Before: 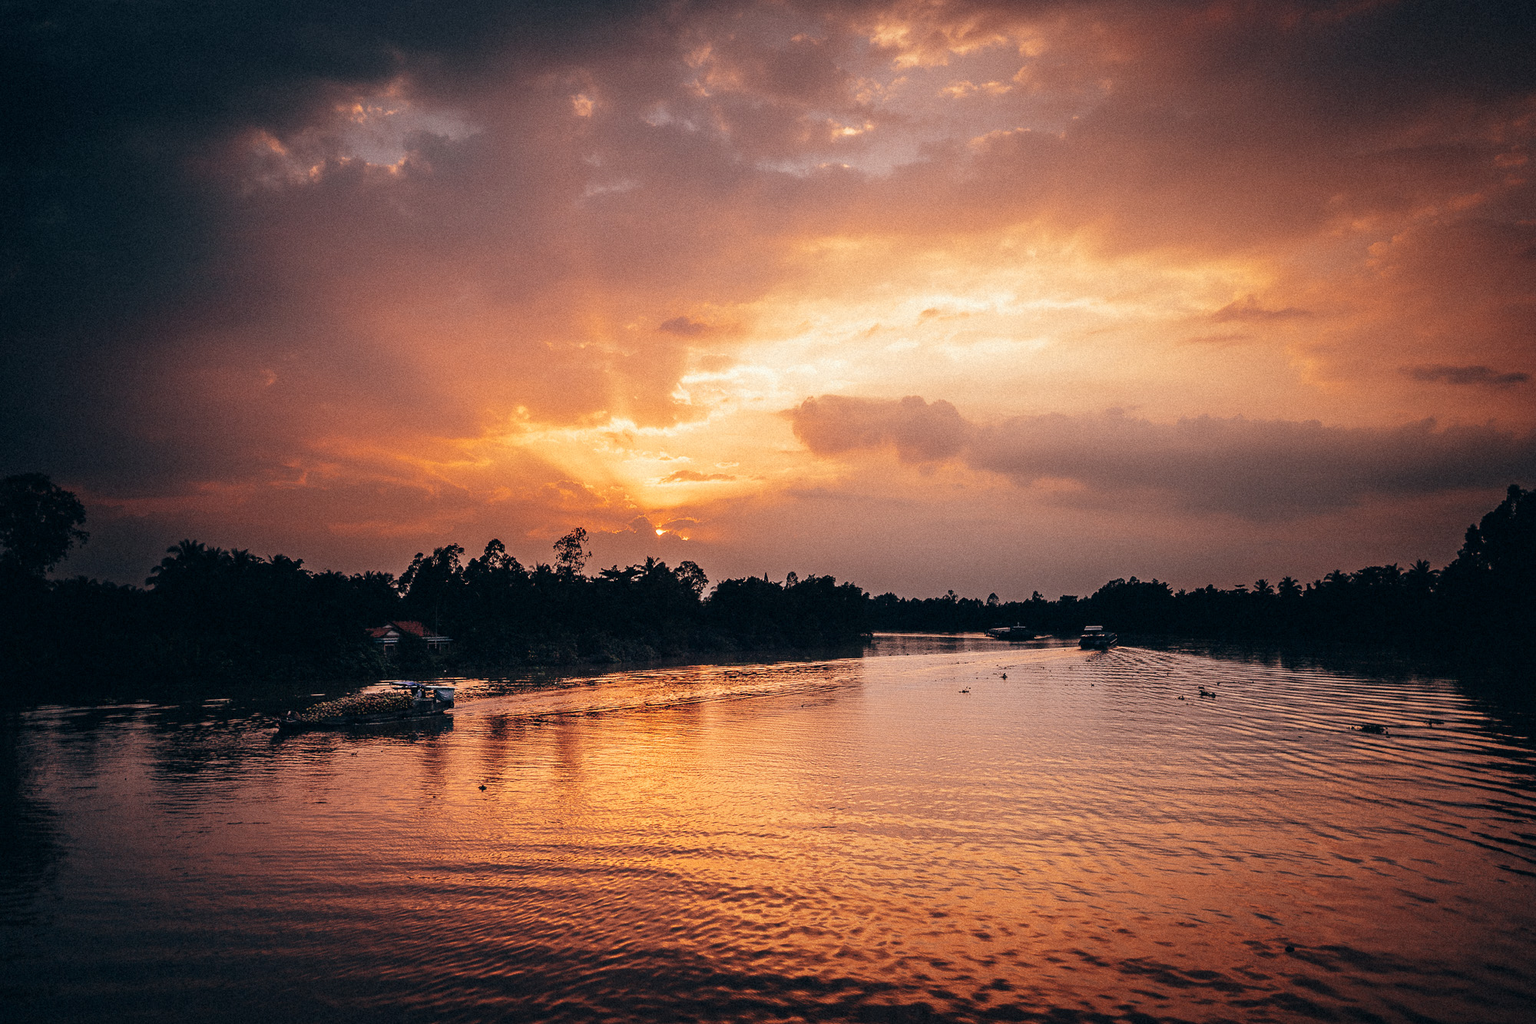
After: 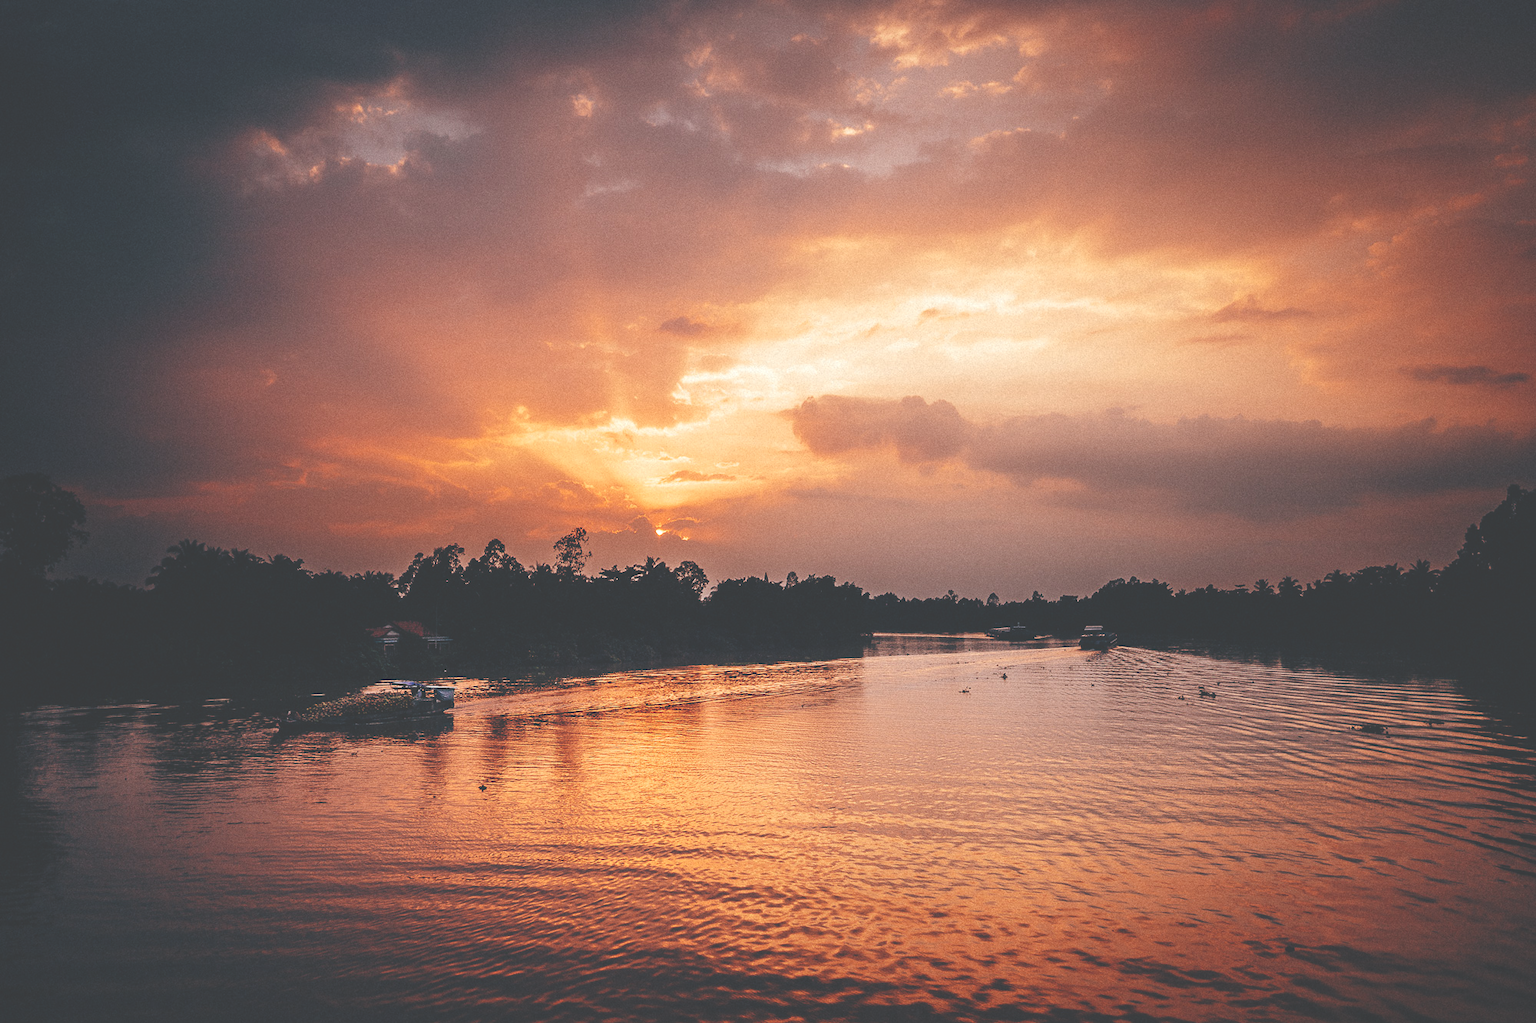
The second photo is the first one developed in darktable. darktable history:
color balance rgb: perceptual saturation grading › global saturation 20%, perceptual saturation grading › highlights -25%, perceptual saturation grading › shadows 25%
exposure: black level correction -0.041, exposure 0.064 EV, compensate highlight preservation false
